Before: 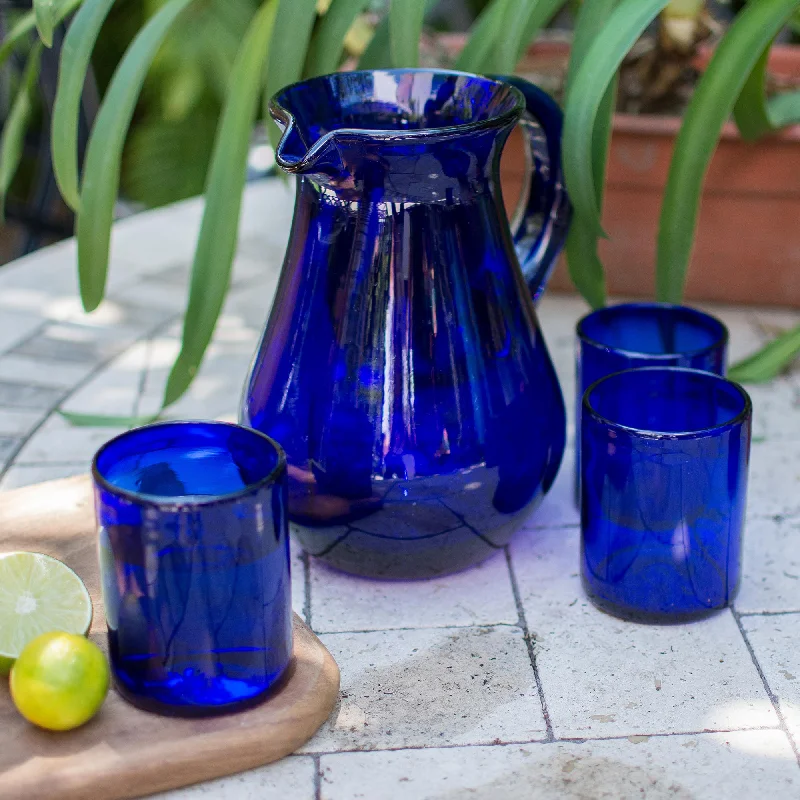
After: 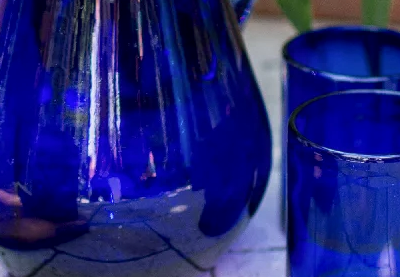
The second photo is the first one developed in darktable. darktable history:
local contrast: on, module defaults
crop: left 36.85%, top 34.734%, right 13.072%, bottom 30.602%
